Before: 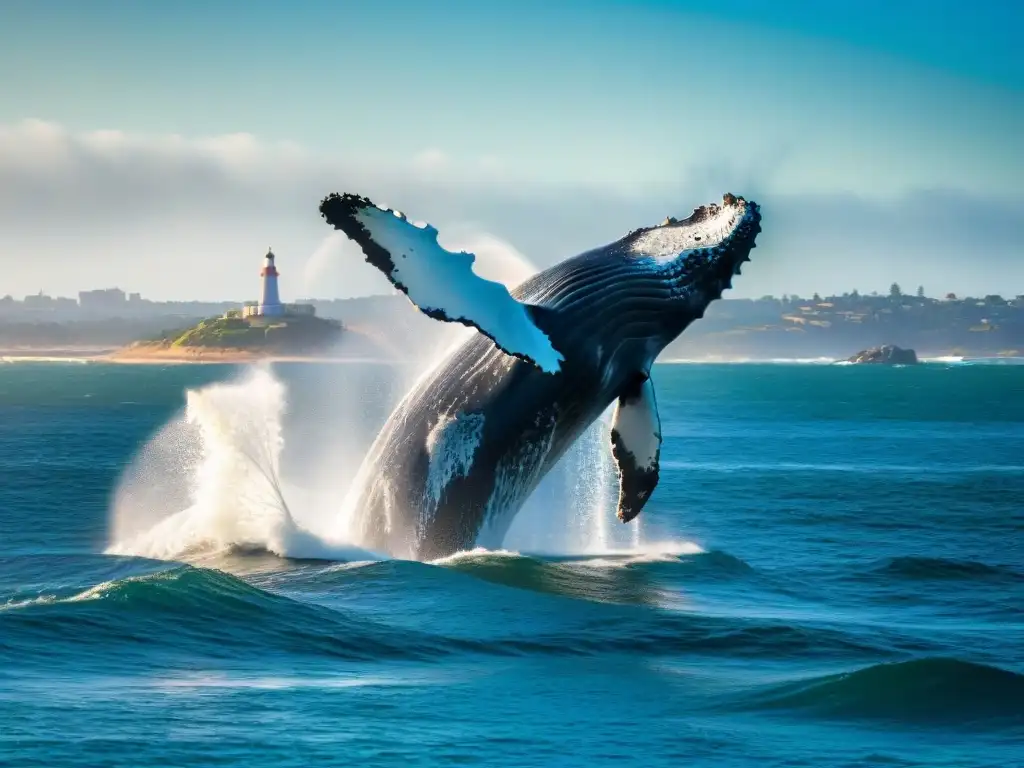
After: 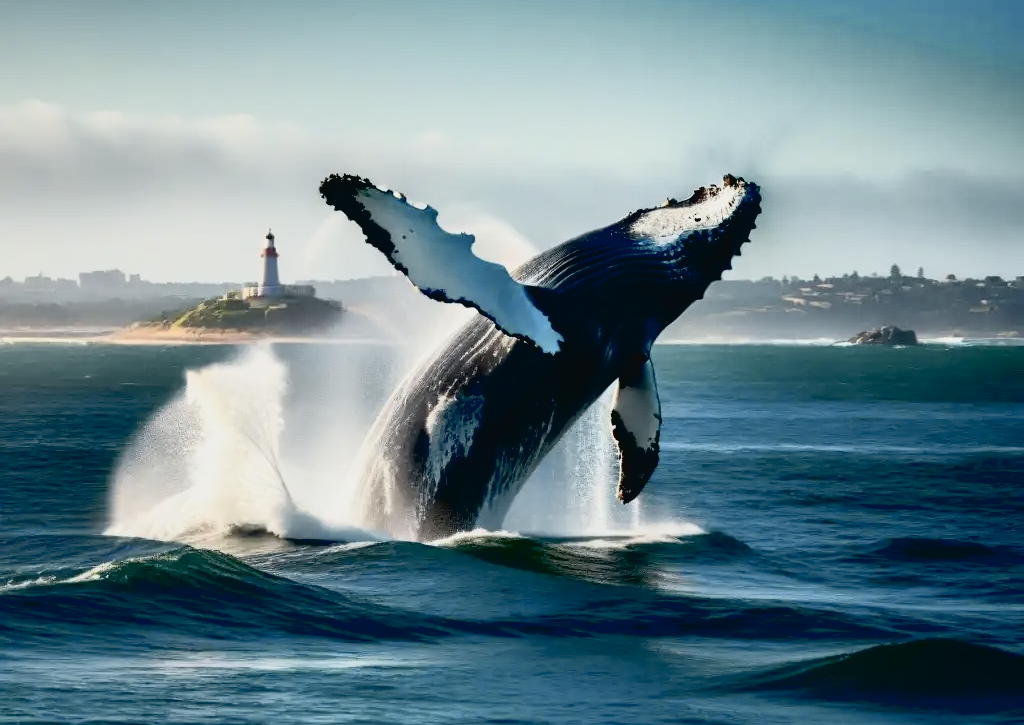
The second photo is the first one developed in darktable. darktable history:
color correction: saturation 0.57
tone curve: curves: ch0 [(0, 0.03) (0.037, 0.045) (0.123, 0.123) (0.19, 0.186) (0.277, 0.279) (0.474, 0.517) (0.584, 0.664) (0.678, 0.777) (0.875, 0.92) (1, 0.965)]; ch1 [(0, 0) (0.243, 0.245) (0.402, 0.41) (0.493, 0.487) (0.508, 0.503) (0.531, 0.532) (0.551, 0.556) (0.637, 0.671) (0.694, 0.732) (1, 1)]; ch2 [(0, 0) (0.249, 0.216) (0.356, 0.329) (0.424, 0.442) (0.476, 0.477) (0.498, 0.503) (0.517, 0.524) (0.532, 0.547) (0.562, 0.576) (0.614, 0.644) (0.706, 0.748) (0.808, 0.809) (0.991, 0.968)], color space Lab, independent channels, preserve colors none
contrast brightness saturation: contrast 0.05
crop and rotate: top 2.479%, bottom 3.018%
exposure: black level correction 0.046, exposure -0.228 EV, compensate highlight preservation false
